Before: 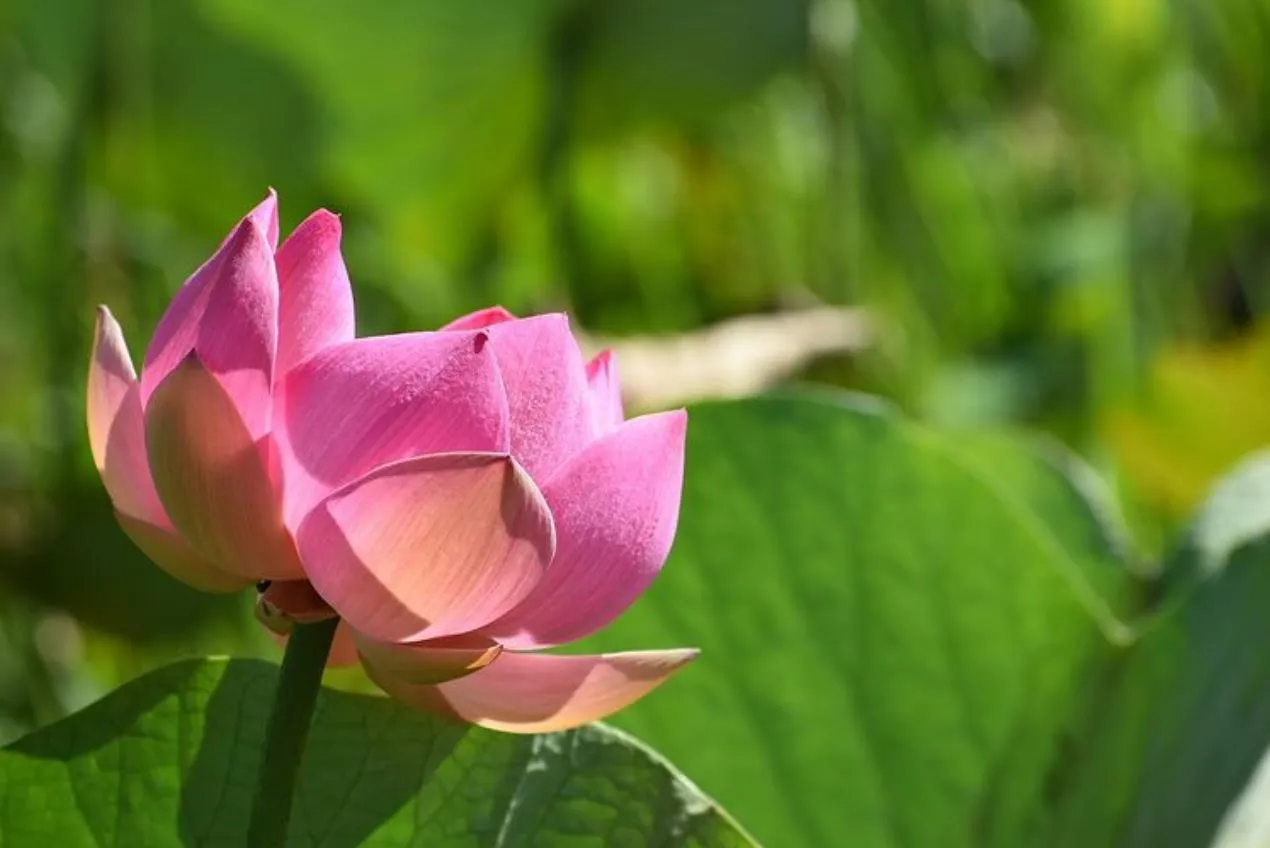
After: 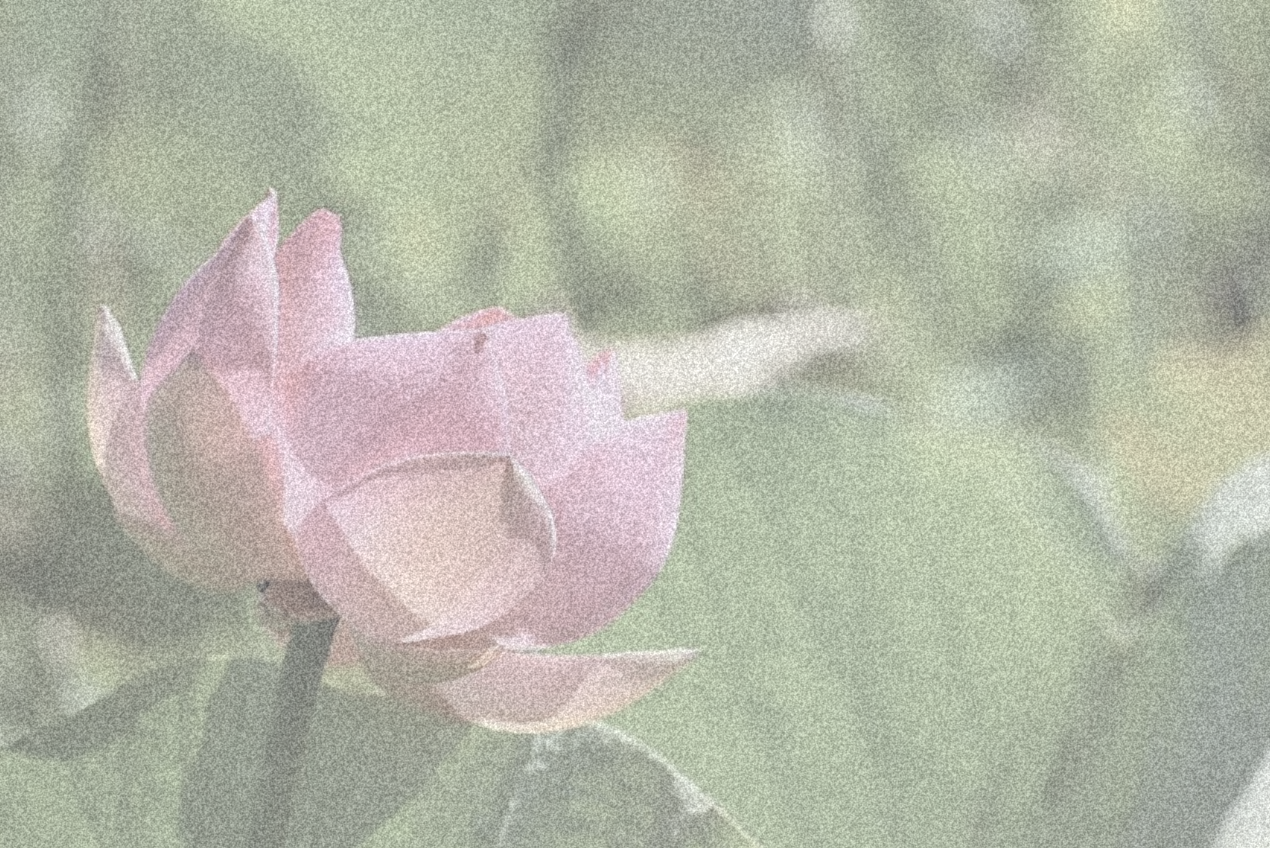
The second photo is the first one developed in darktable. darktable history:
contrast brightness saturation: contrast -0.32, brightness 0.75, saturation -0.78
grain: coarseness 46.9 ISO, strength 50.21%, mid-tones bias 0%
white balance: red 0.978, blue 0.999
